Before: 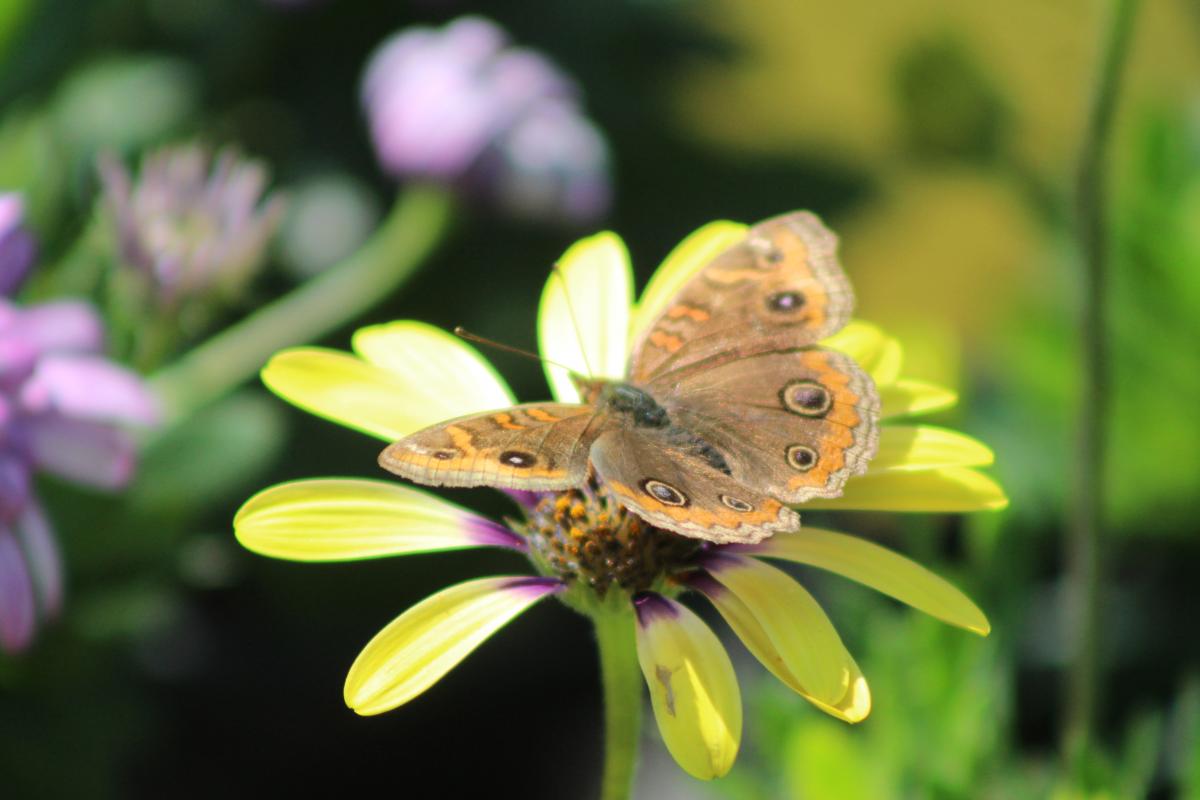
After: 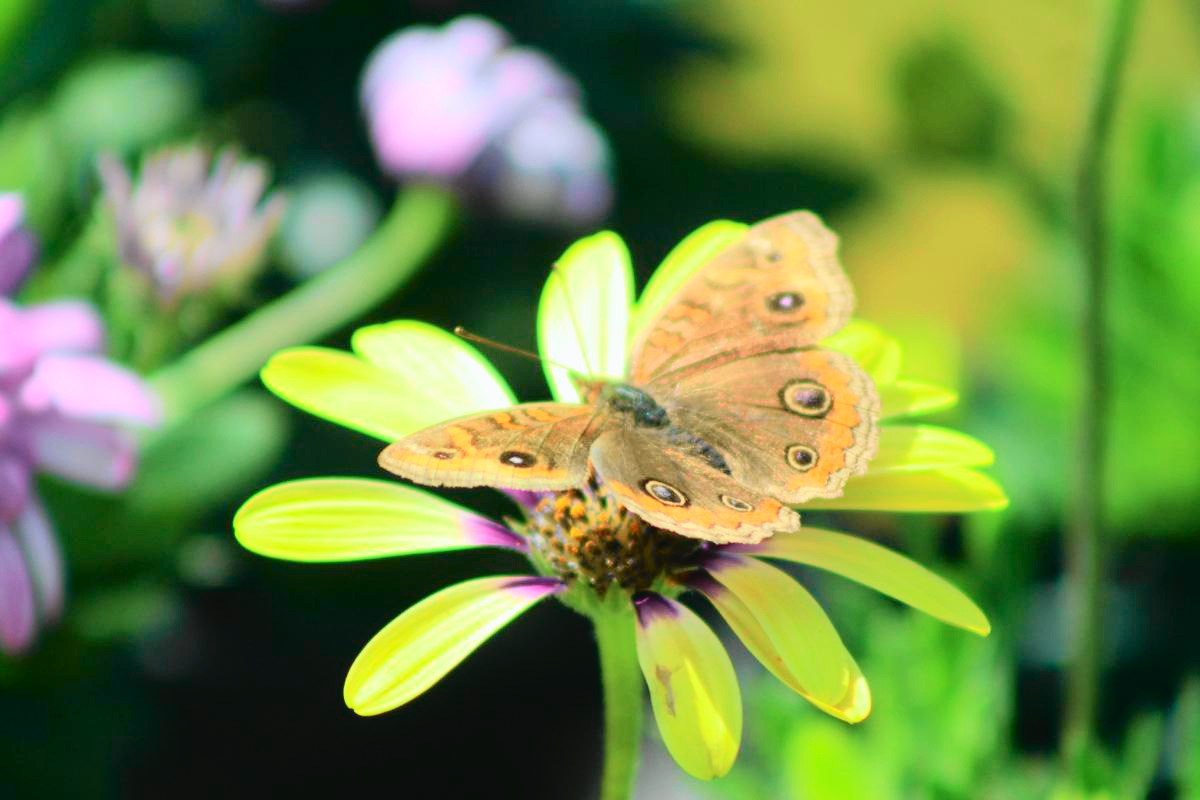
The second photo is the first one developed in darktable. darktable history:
tone curve: curves: ch0 [(0, 0.022) (0.114, 0.088) (0.282, 0.316) (0.446, 0.511) (0.613, 0.693) (0.786, 0.843) (0.999, 0.949)]; ch1 [(0, 0) (0.395, 0.343) (0.463, 0.427) (0.486, 0.474) (0.503, 0.5) (0.535, 0.522) (0.555, 0.566) (0.594, 0.614) (0.755, 0.793) (1, 1)]; ch2 [(0, 0) (0.369, 0.388) (0.449, 0.431) (0.501, 0.5) (0.528, 0.517) (0.561, 0.59) (0.612, 0.646) (0.697, 0.721) (1, 1)], color space Lab, independent channels
exposure: exposure 0.295 EV, compensate exposure bias true, compensate highlight preservation false
